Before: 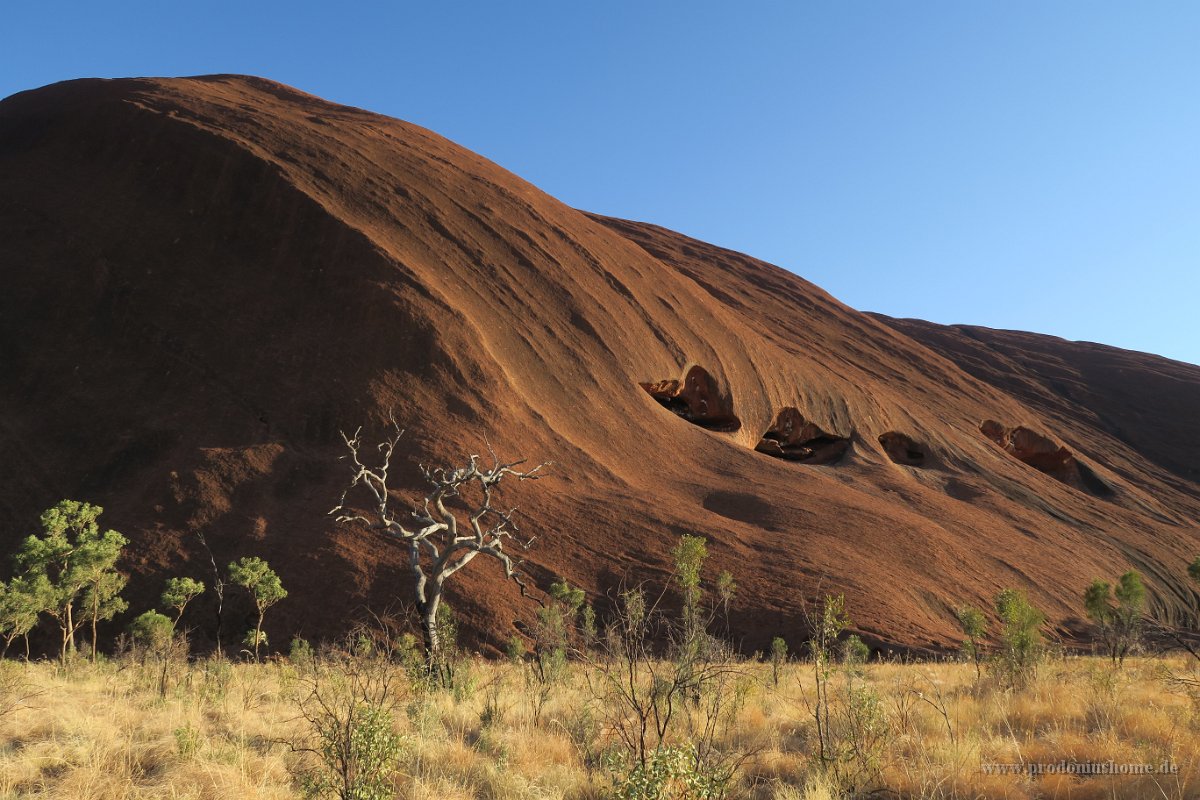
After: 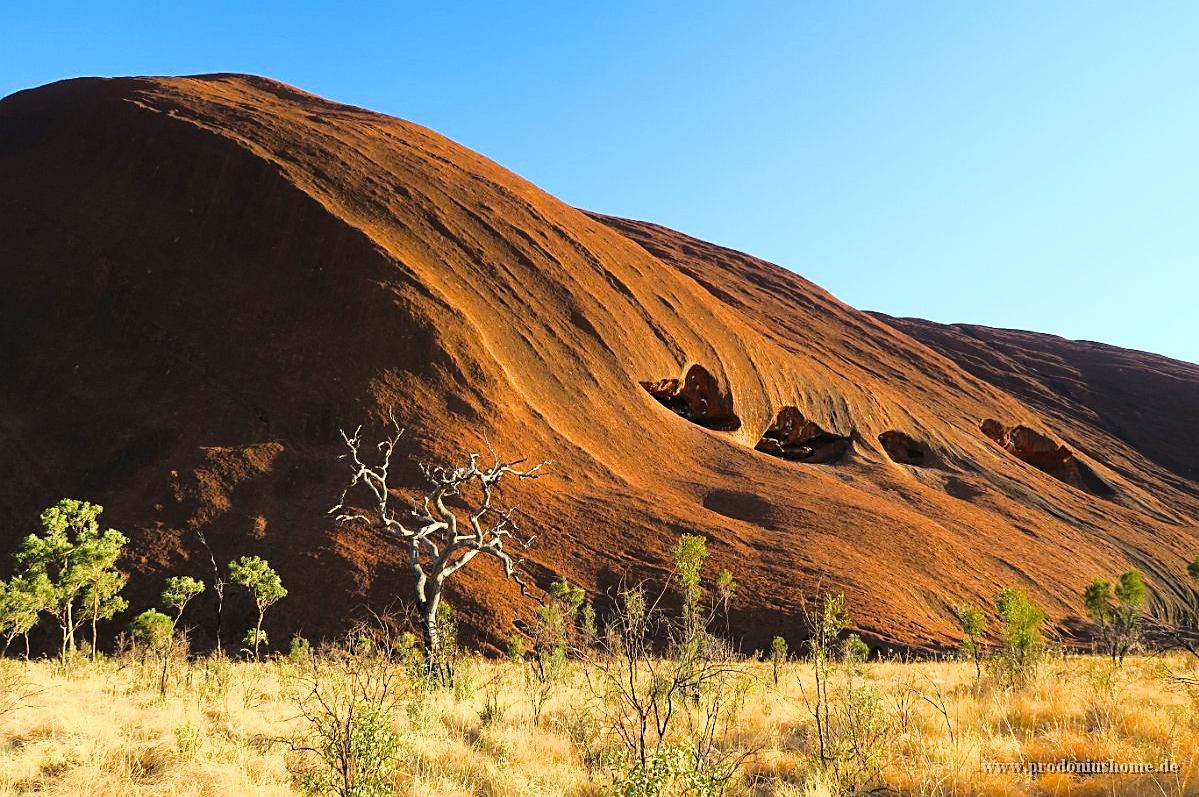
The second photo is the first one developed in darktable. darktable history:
base curve: curves: ch0 [(0, 0) (0.028, 0.03) (0.121, 0.232) (0.46, 0.748) (0.859, 0.968) (1, 1)]
crop: top 0.18%, bottom 0.195%
color balance rgb: highlights gain › chroma 0.112%, highlights gain › hue 329.88°, perceptual saturation grading › global saturation 0.682%, perceptual saturation grading › highlights -16.838%, perceptual saturation grading › mid-tones 32.362%, perceptual saturation grading › shadows 50.541%, global vibrance 10.999%
sharpen: on, module defaults
